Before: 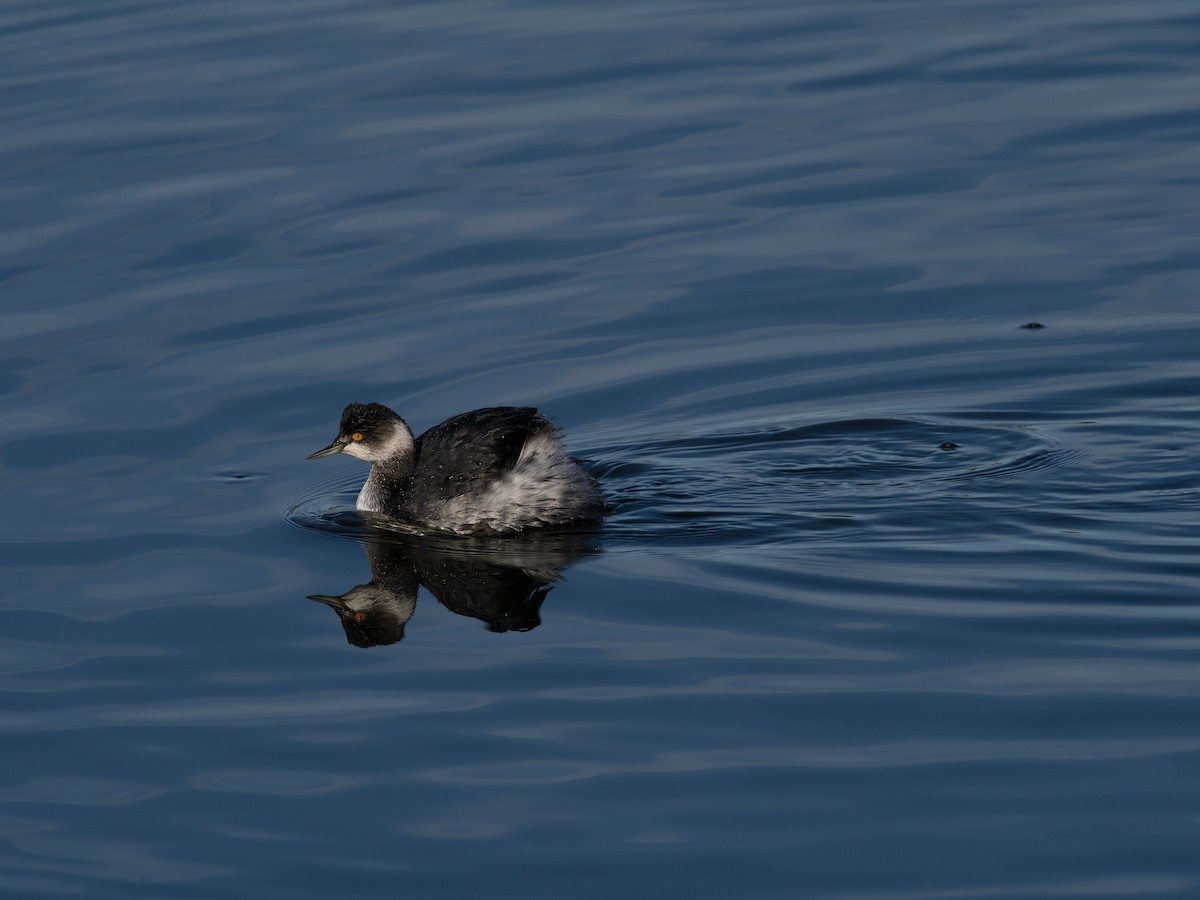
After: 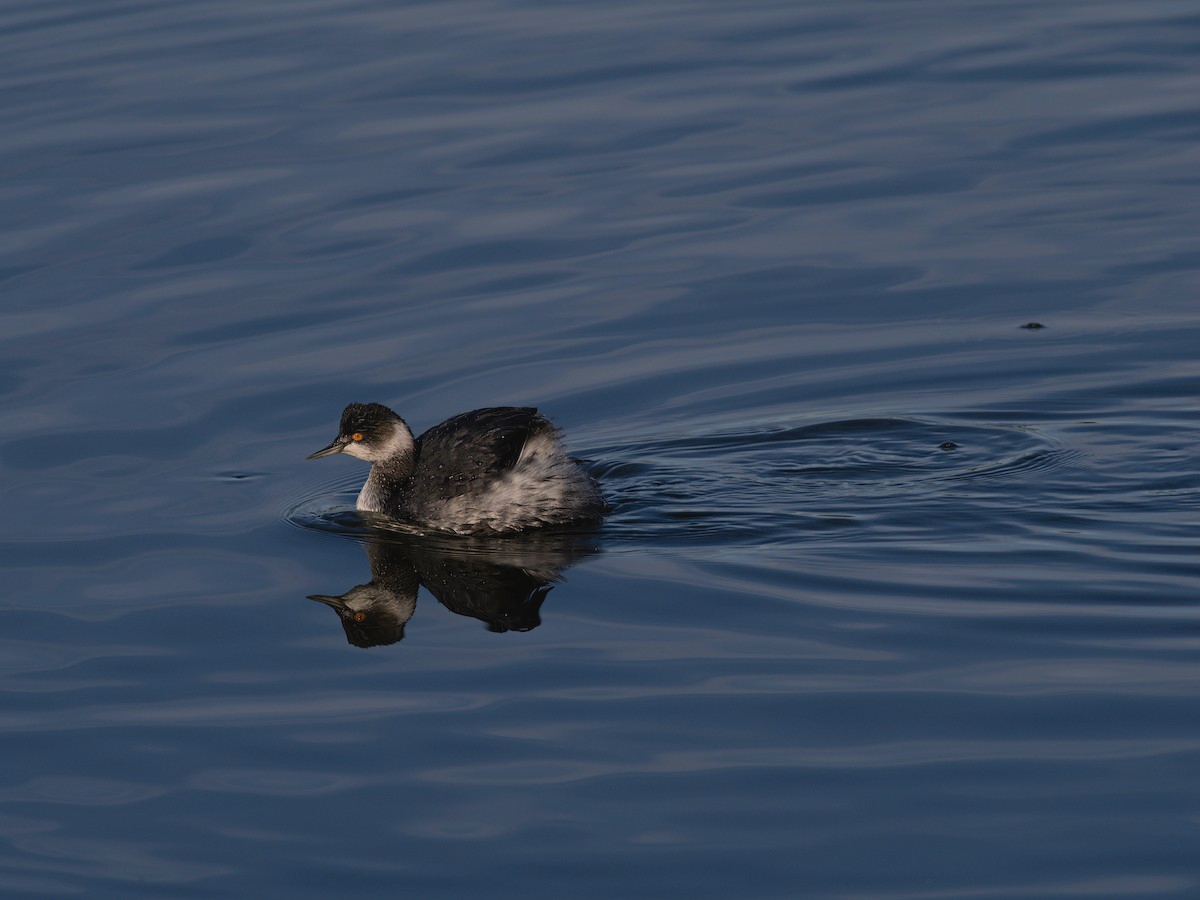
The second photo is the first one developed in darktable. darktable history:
color correction: highlights a* 5.81, highlights b* 4.84
contrast equalizer: y [[0.439, 0.44, 0.442, 0.457, 0.493, 0.498], [0.5 ×6], [0.5 ×6], [0 ×6], [0 ×6]], mix 0.59
